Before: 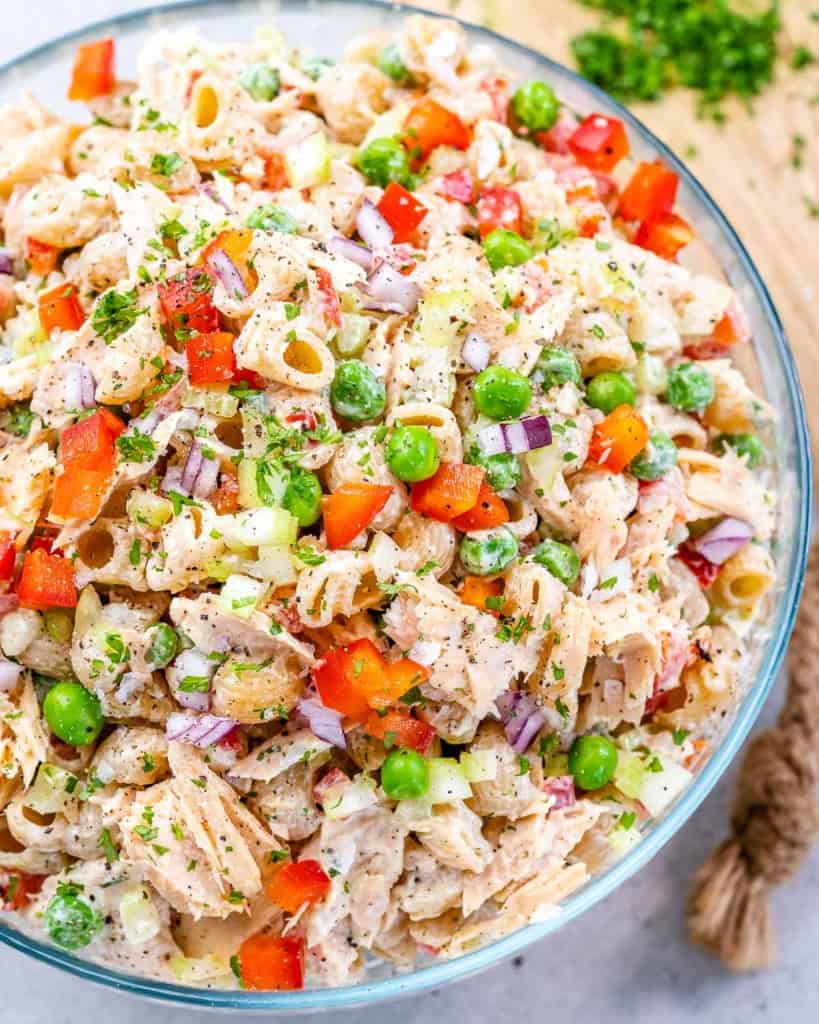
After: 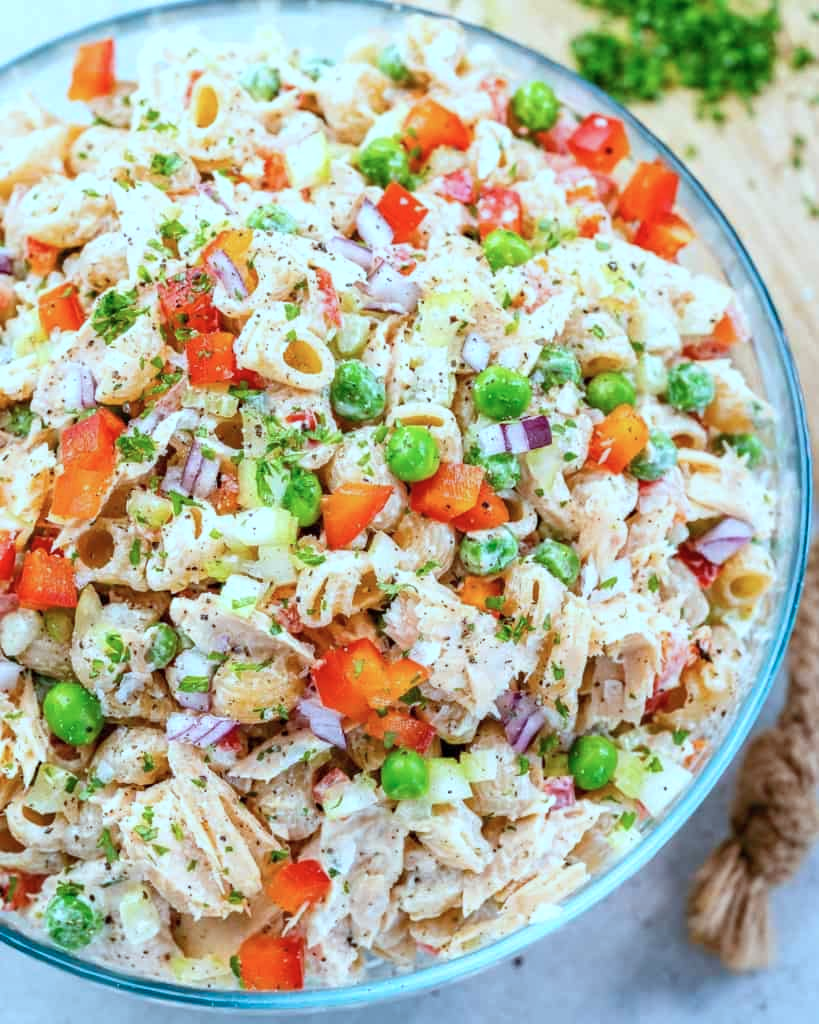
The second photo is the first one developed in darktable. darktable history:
color correction: highlights a* -11.57, highlights b* -15.59
